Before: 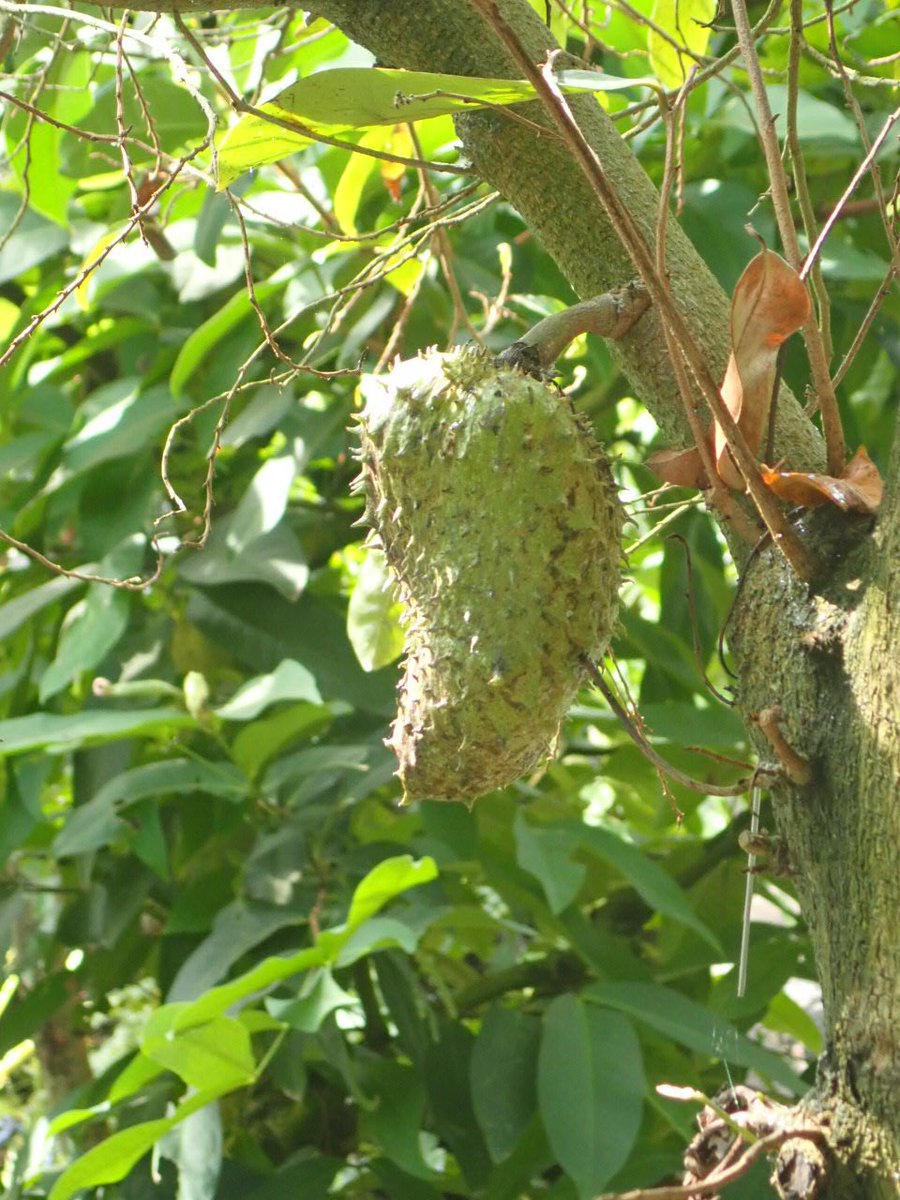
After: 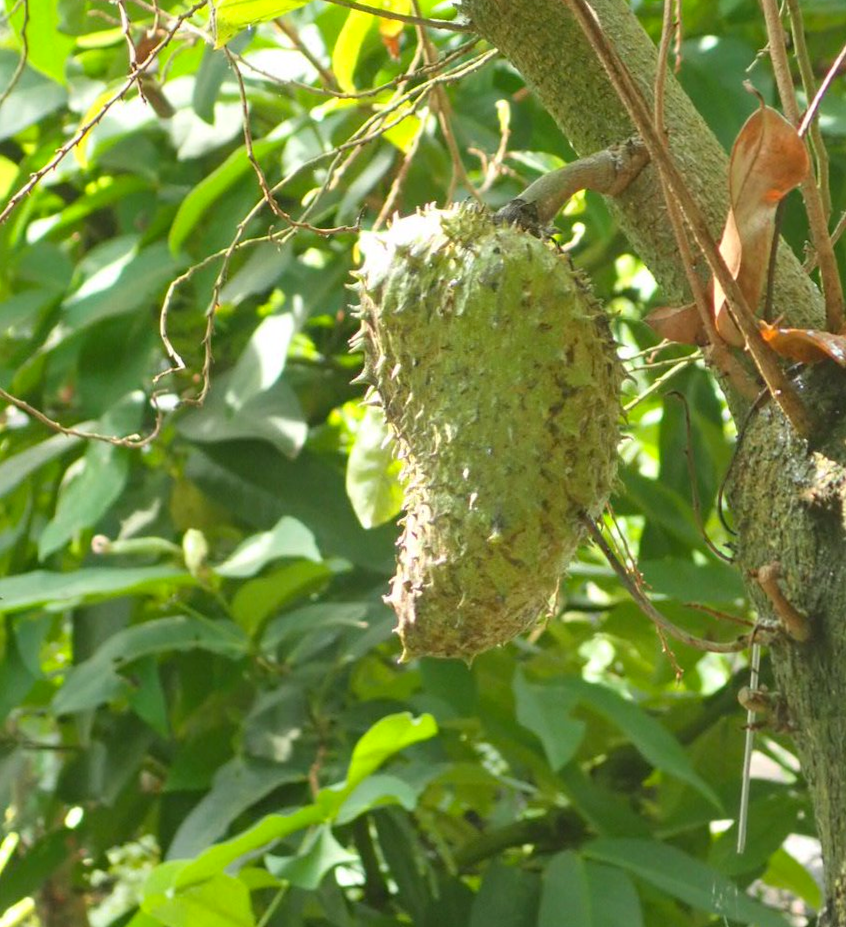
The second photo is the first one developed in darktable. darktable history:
color balance rgb: perceptual saturation grading › global saturation -0.023%, global vibrance 20%
crop and rotate: angle 0.1°, top 11.83%, right 5.721%, bottom 10.703%
